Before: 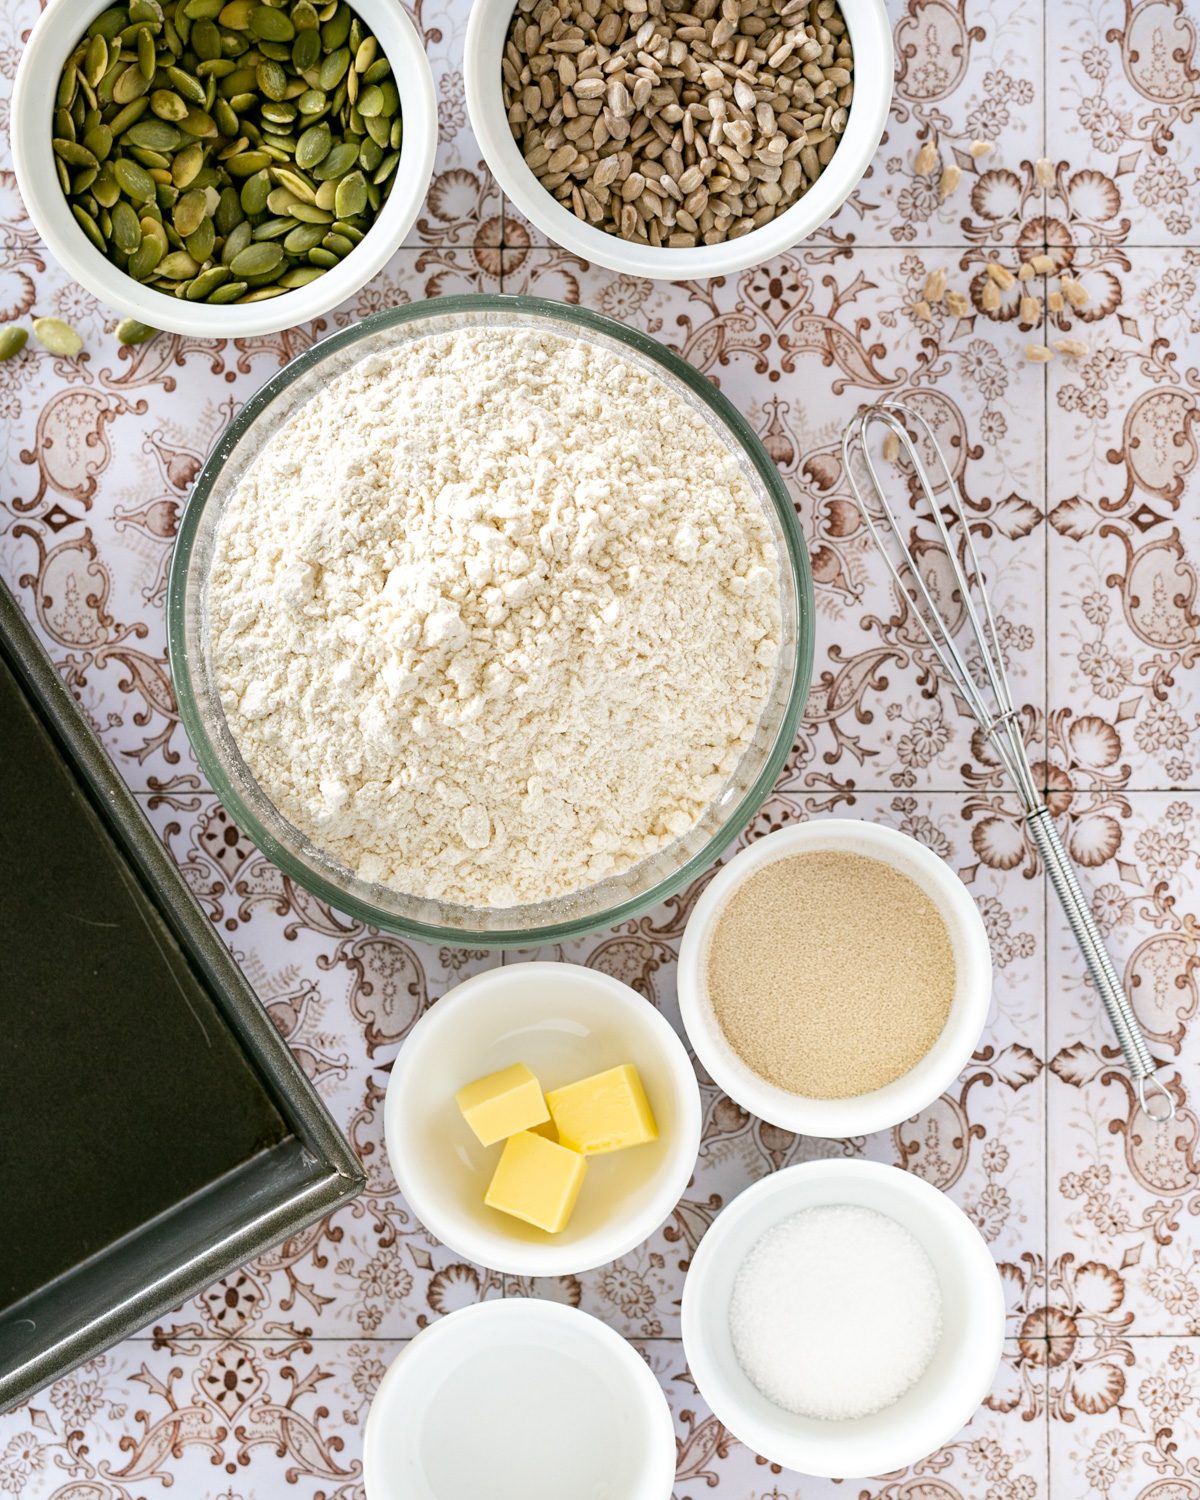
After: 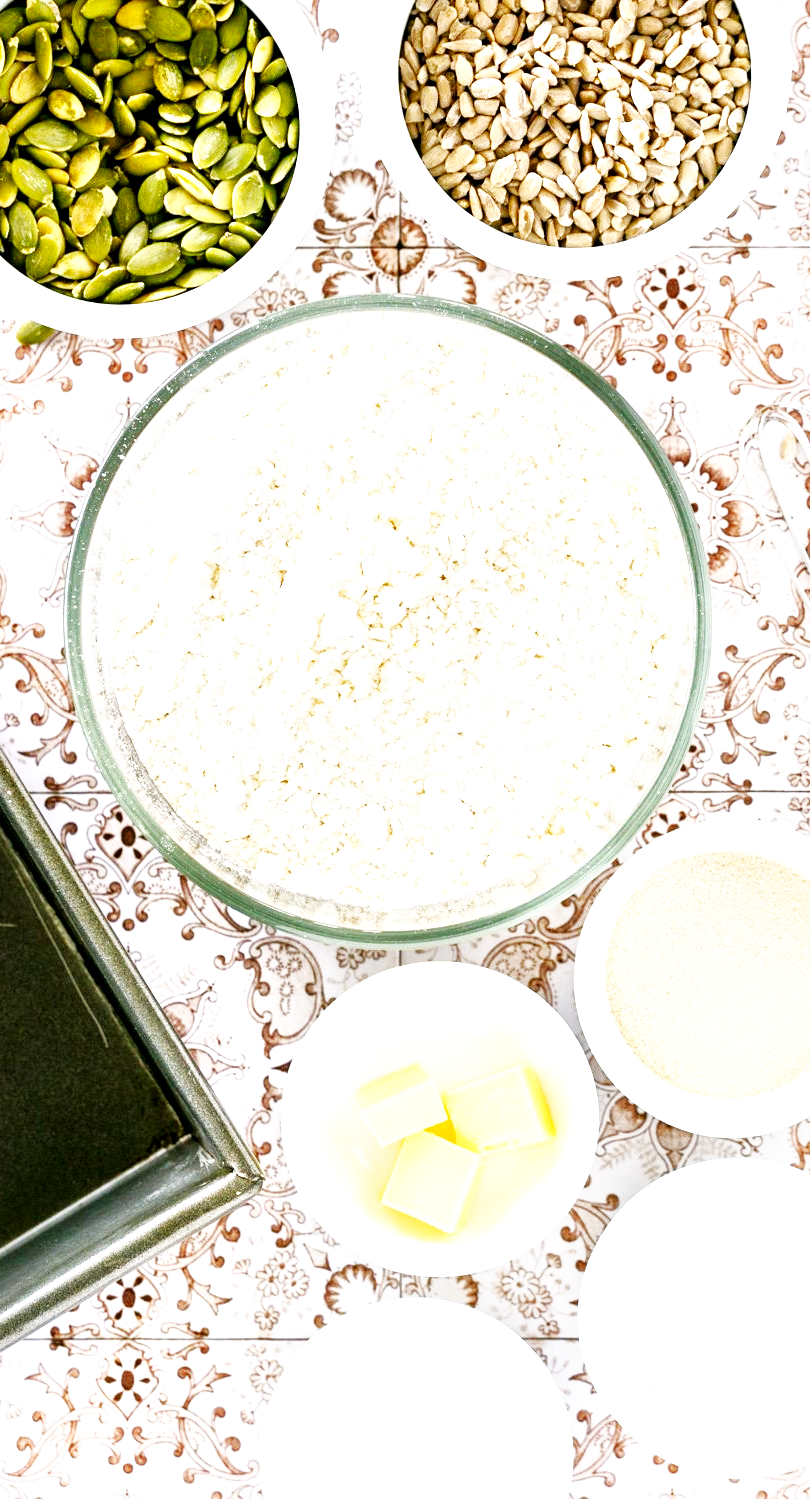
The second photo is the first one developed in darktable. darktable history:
exposure: black level correction 0.001, exposure 0.498 EV, compensate exposure bias true, compensate highlight preservation false
local contrast: mode bilateral grid, contrast 20, coarseness 49, detail 162%, midtone range 0.2
base curve: curves: ch0 [(0, 0) (0.007, 0.004) (0.027, 0.03) (0.046, 0.07) (0.207, 0.54) (0.442, 0.872) (0.673, 0.972) (1, 1)], preserve colors none
tone equalizer: edges refinement/feathering 500, mask exposure compensation -1.57 EV, preserve details no
crop and rotate: left 8.591%, right 23.908%
